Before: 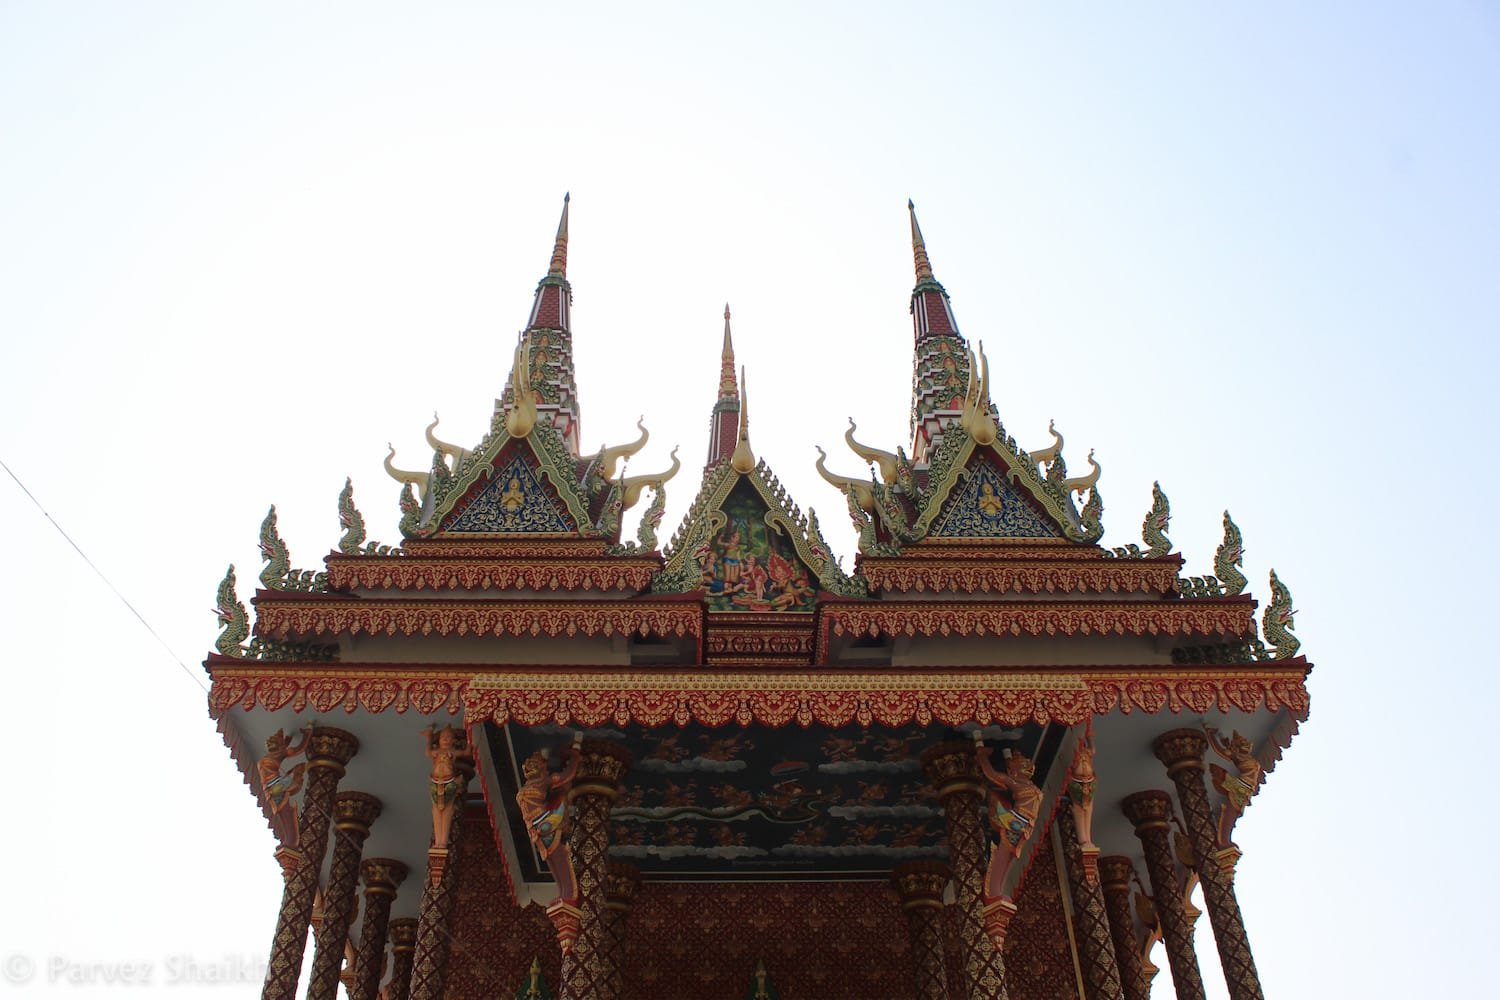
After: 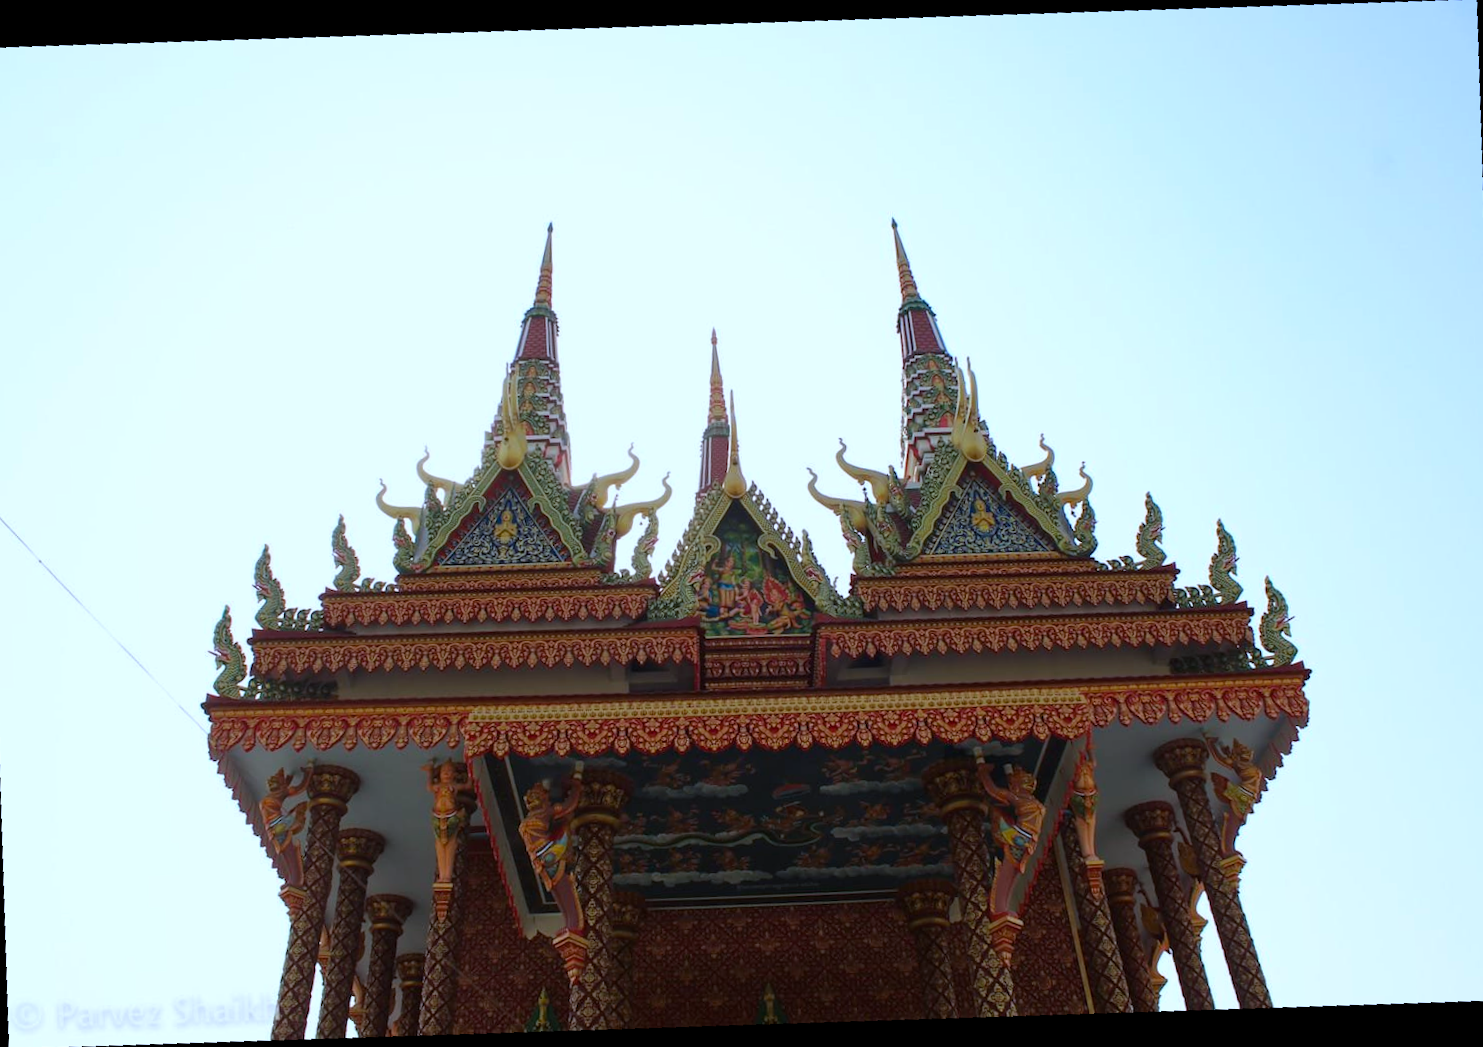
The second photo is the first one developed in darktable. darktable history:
crop and rotate: angle -2.38°
rotate and perspective: rotation -4.25°, automatic cropping off
color balance rgb: perceptual saturation grading › global saturation 20%, global vibrance 20%
white balance: red 0.924, blue 1.095
